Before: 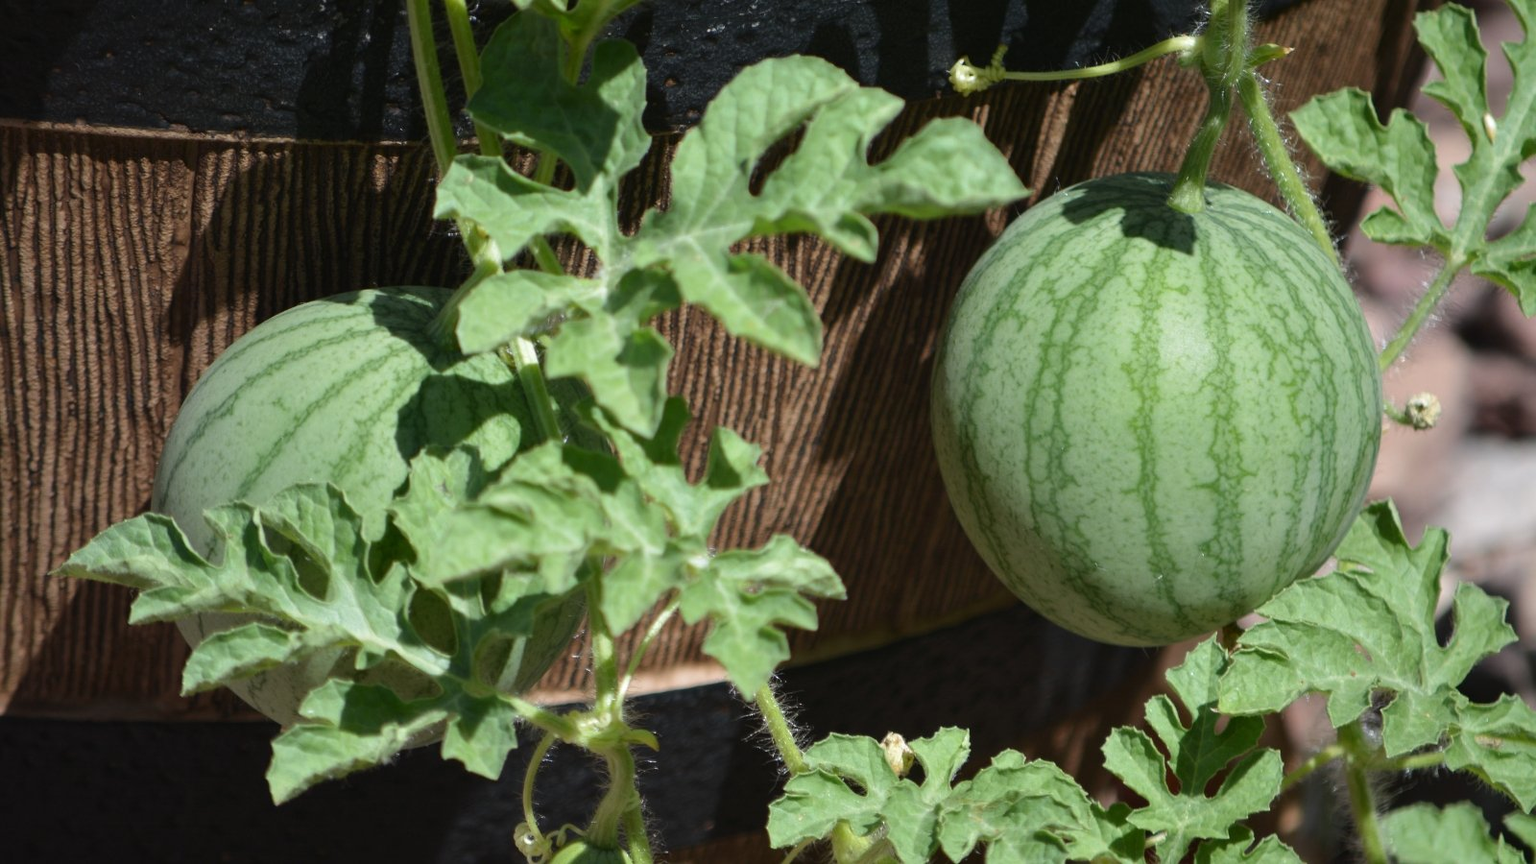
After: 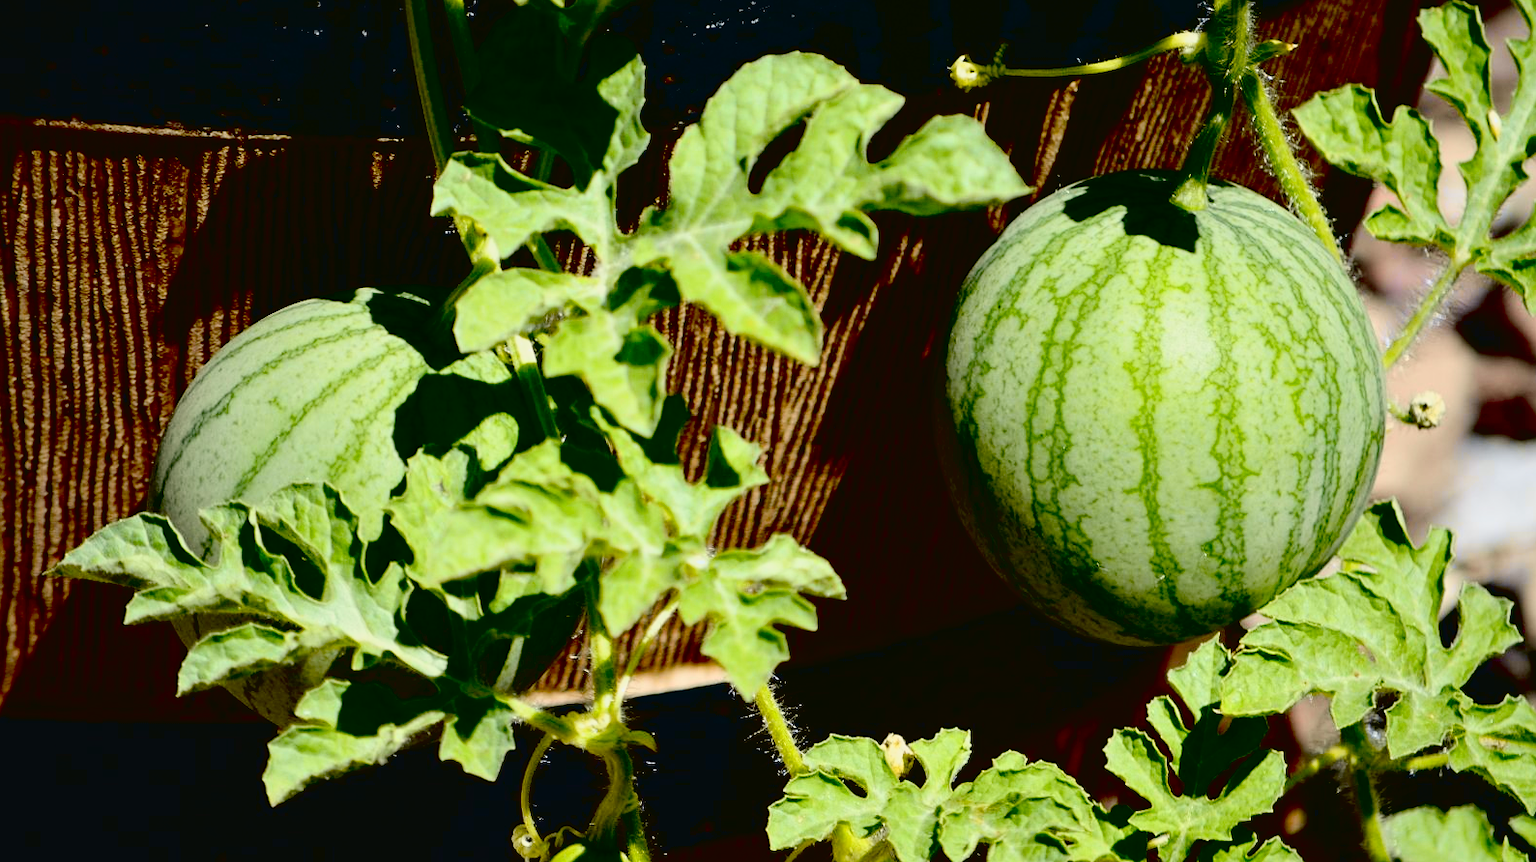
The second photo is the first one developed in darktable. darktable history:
tone curve: curves: ch0 [(0, 0.029) (0.087, 0.084) (0.227, 0.239) (0.46, 0.576) (0.657, 0.796) (0.861, 0.932) (0.997, 0.951)]; ch1 [(0, 0) (0.353, 0.344) (0.45, 0.46) (0.502, 0.494) (0.534, 0.523) (0.573, 0.576) (0.602, 0.631) (0.647, 0.669) (1, 1)]; ch2 [(0, 0) (0.333, 0.346) (0.385, 0.395) (0.44, 0.466) (0.5, 0.493) (0.521, 0.56) (0.553, 0.579) (0.573, 0.599) (0.667, 0.777) (1, 1)], color space Lab, independent channels, preserve colors none
sharpen: amount 0.2
crop: left 0.434%, top 0.485%, right 0.244%, bottom 0.386%
exposure: black level correction 0.056, compensate highlight preservation false
